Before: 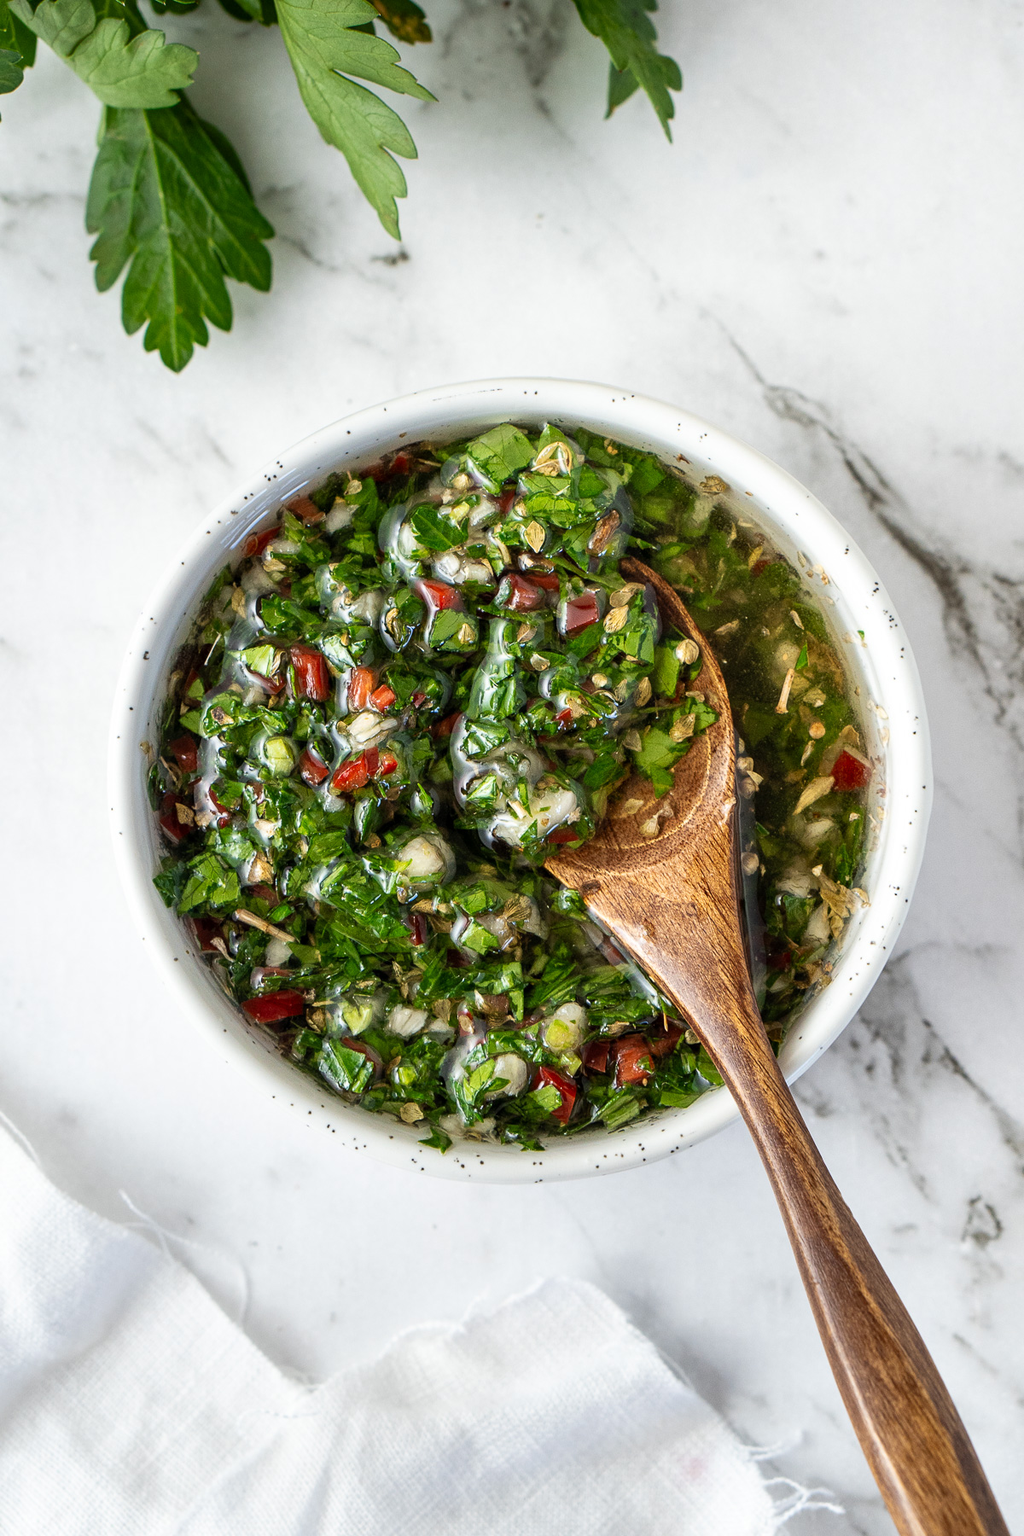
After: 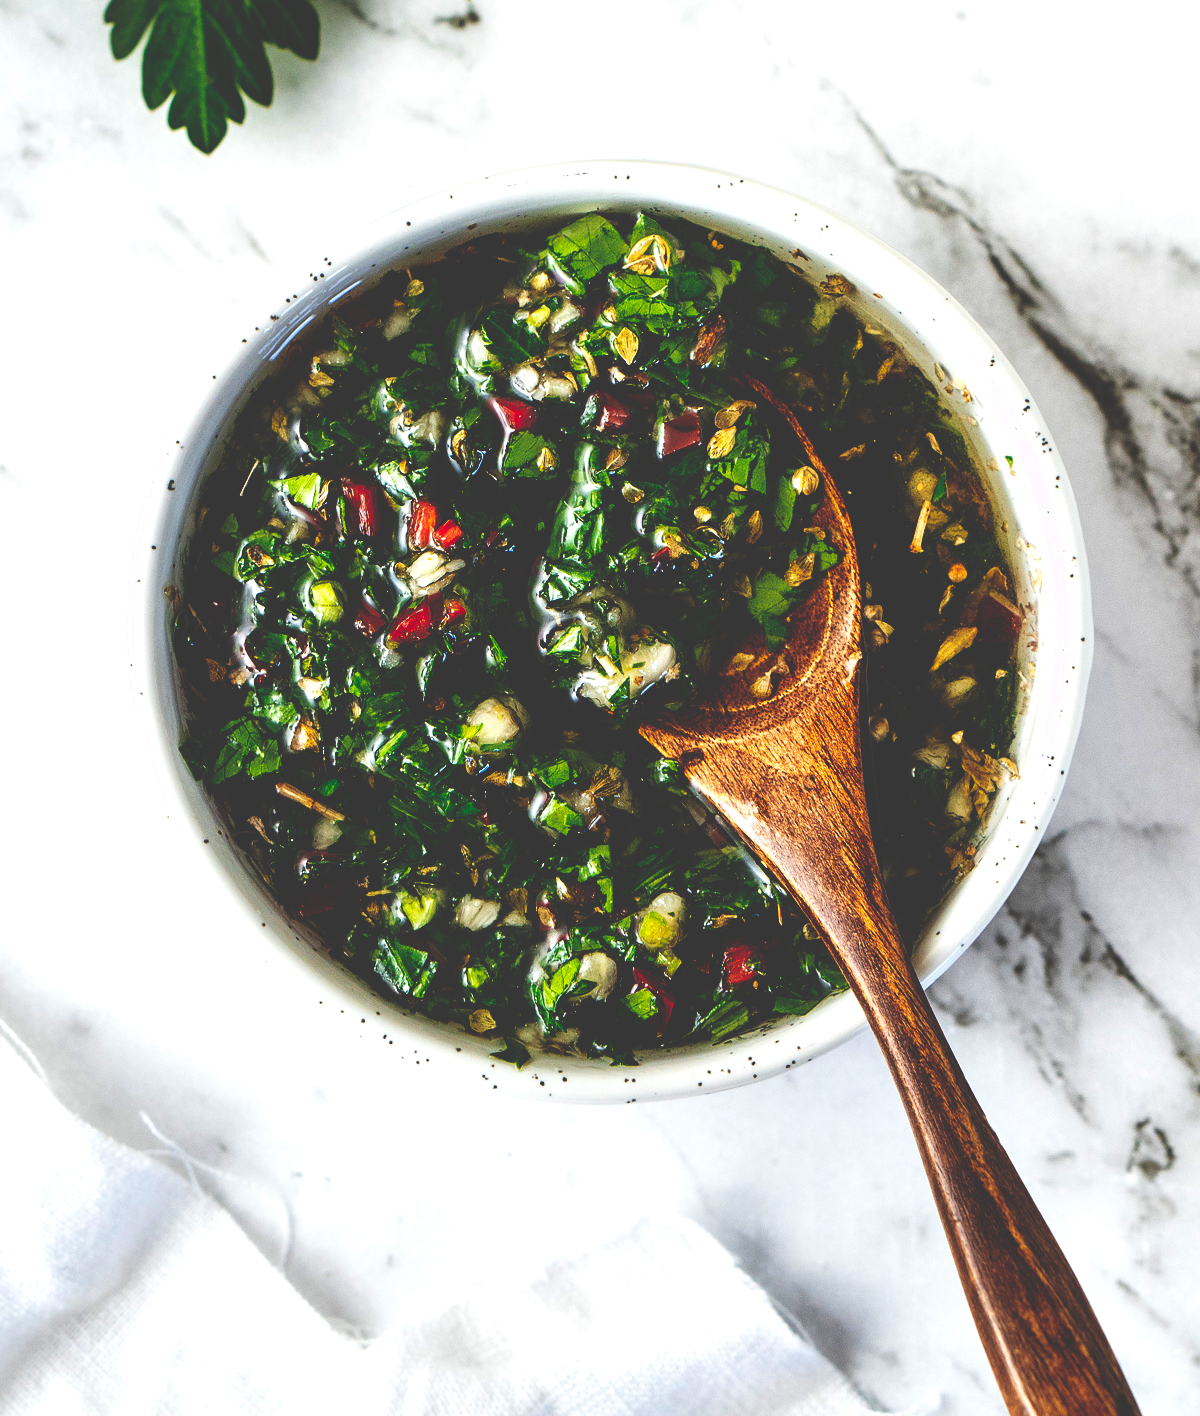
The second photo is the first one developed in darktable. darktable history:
crop and rotate: top 15.774%, bottom 5.506%
base curve: curves: ch0 [(0, 0.036) (0.083, 0.04) (0.804, 1)], preserve colors none
